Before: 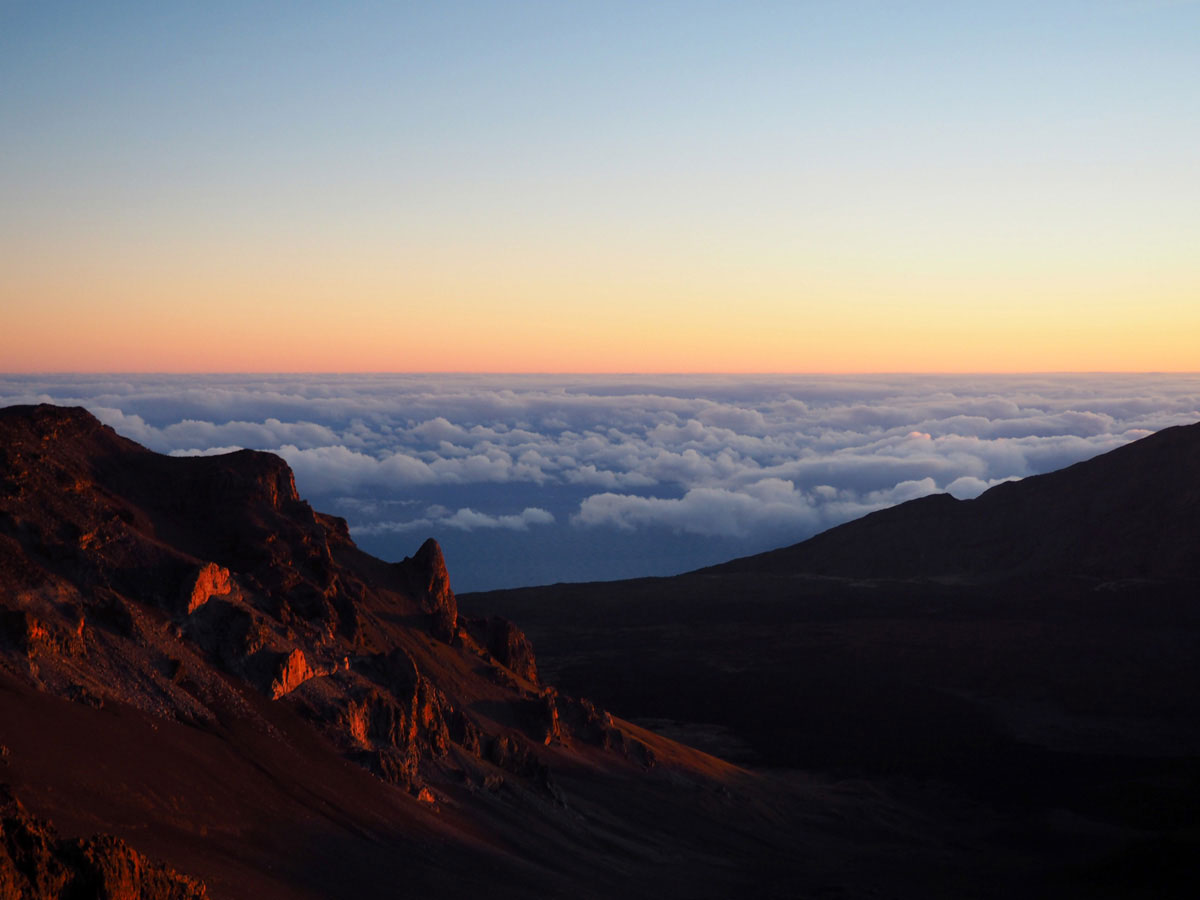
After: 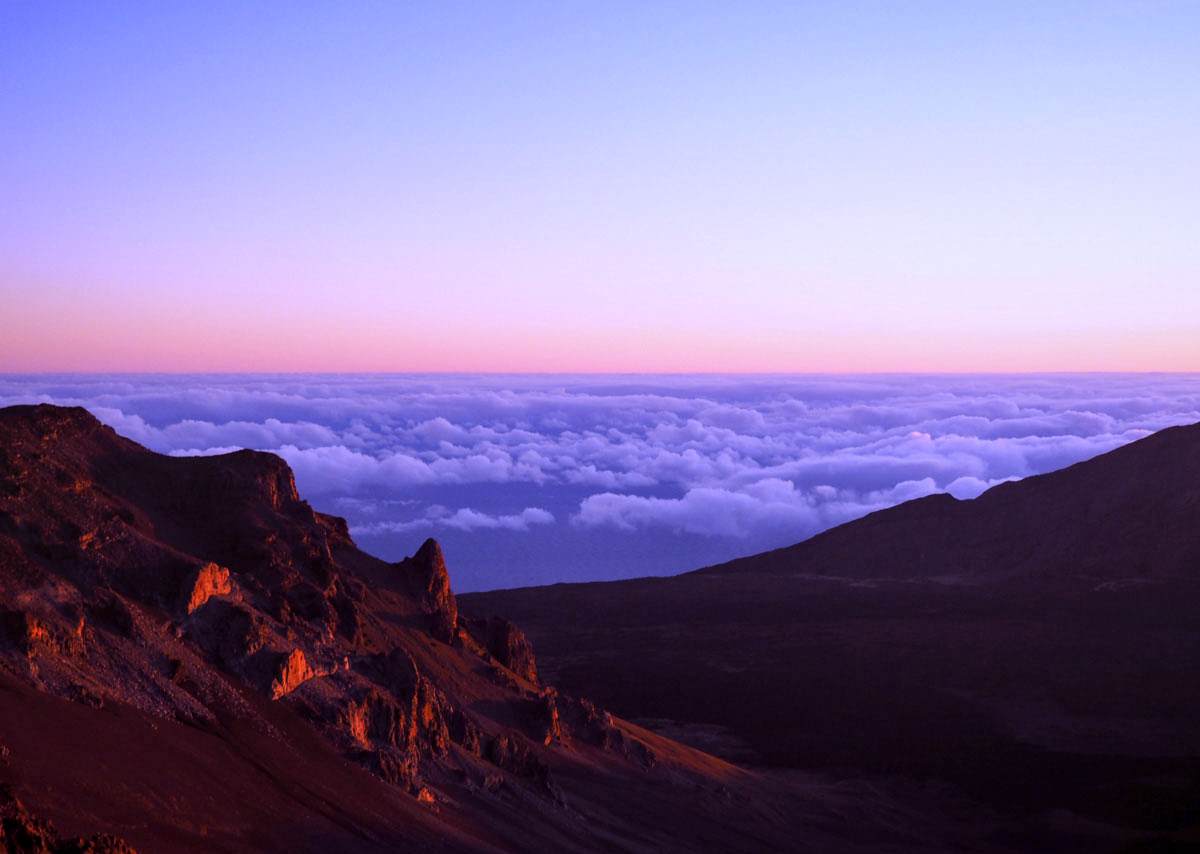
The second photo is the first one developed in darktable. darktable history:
local contrast: on, module defaults
rgb levels: mode RGB, independent channels, levels [[0, 0.474, 1], [0, 0.5, 1], [0, 0.5, 1]]
crop and rotate: top 0%, bottom 5.097%
white balance: red 0.98, blue 1.61
